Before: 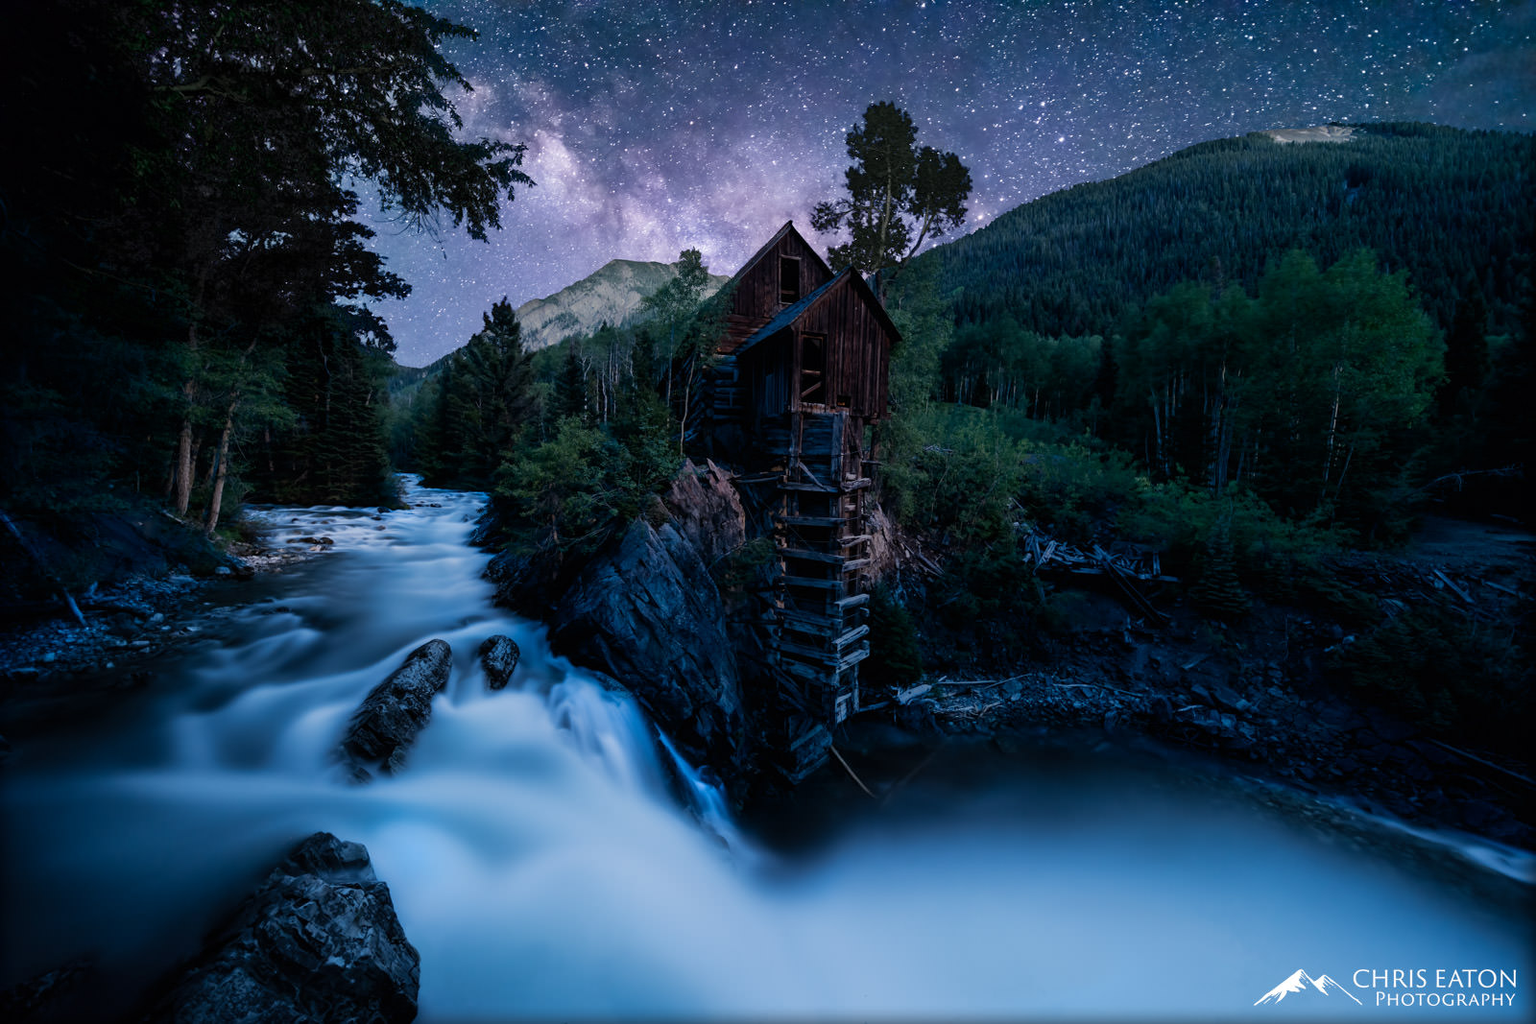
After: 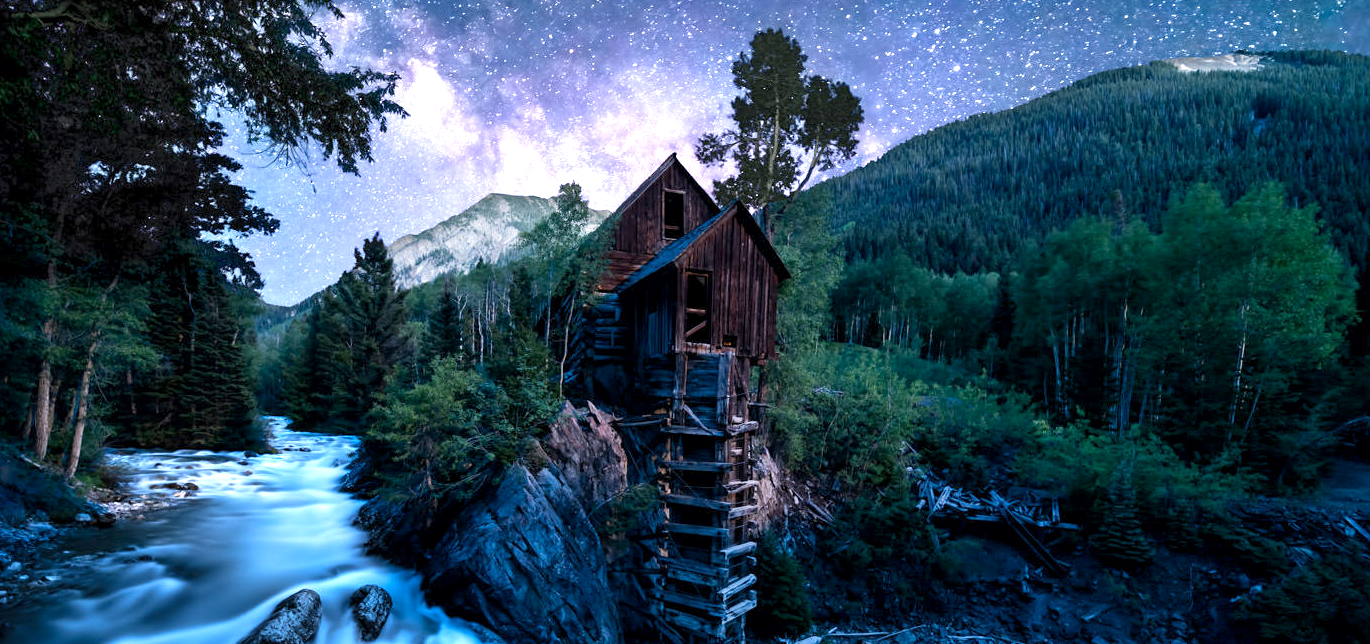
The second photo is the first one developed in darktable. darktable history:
crop and rotate: left 9.345%, top 7.22%, right 4.982%, bottom 32.331%
tone equalizer: -7 EV 0.18 EV, -6 EV 0.12 EV, -5 EV 0.08 EV, -4 EV 0.04 EV, -2 EV -0.02 EV, -1 EV -0.04 EV, +0 EV -0.06 EV, luminance estimator HSV value / RGB max
exposure: black level correction 0.001, exposure 0.5 EV, compensate exposure bias true, compensate highlight preservation false
